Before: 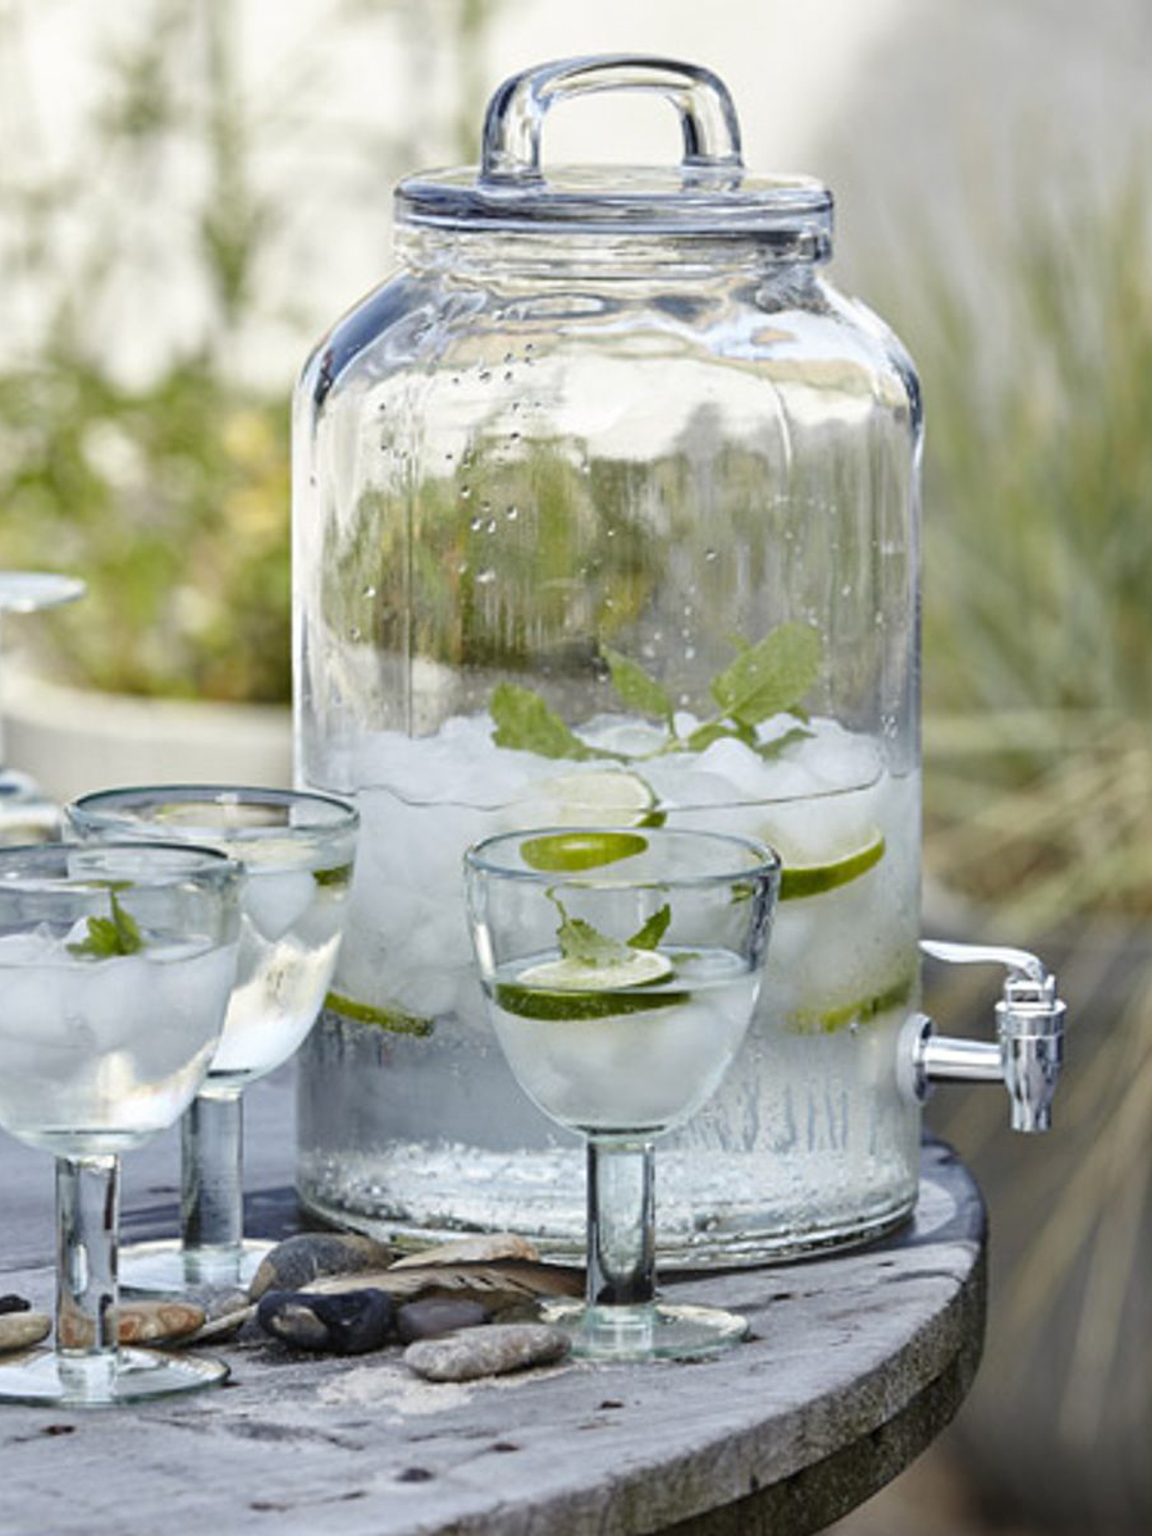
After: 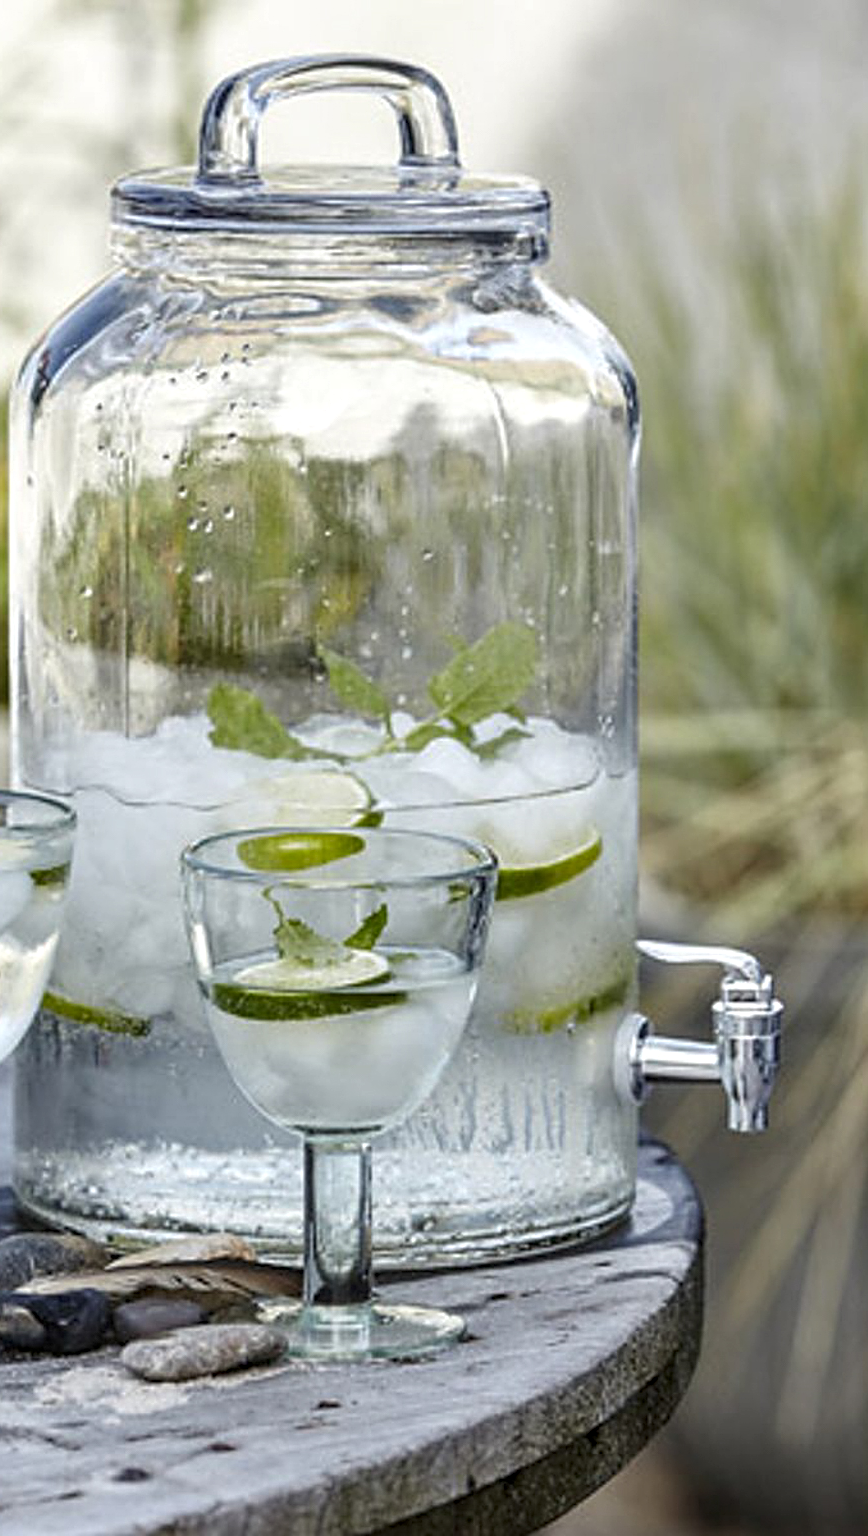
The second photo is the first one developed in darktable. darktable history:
sharpen: on, module defaults
local contrast: on, module defaults
crop and rotate: left 24.6%
